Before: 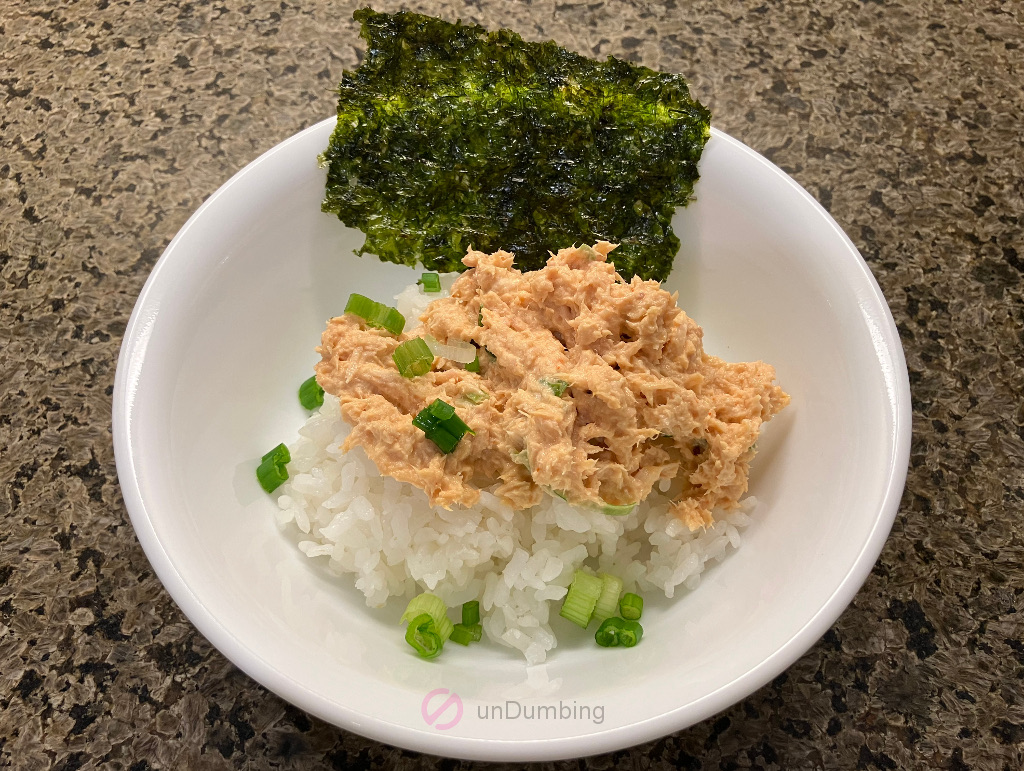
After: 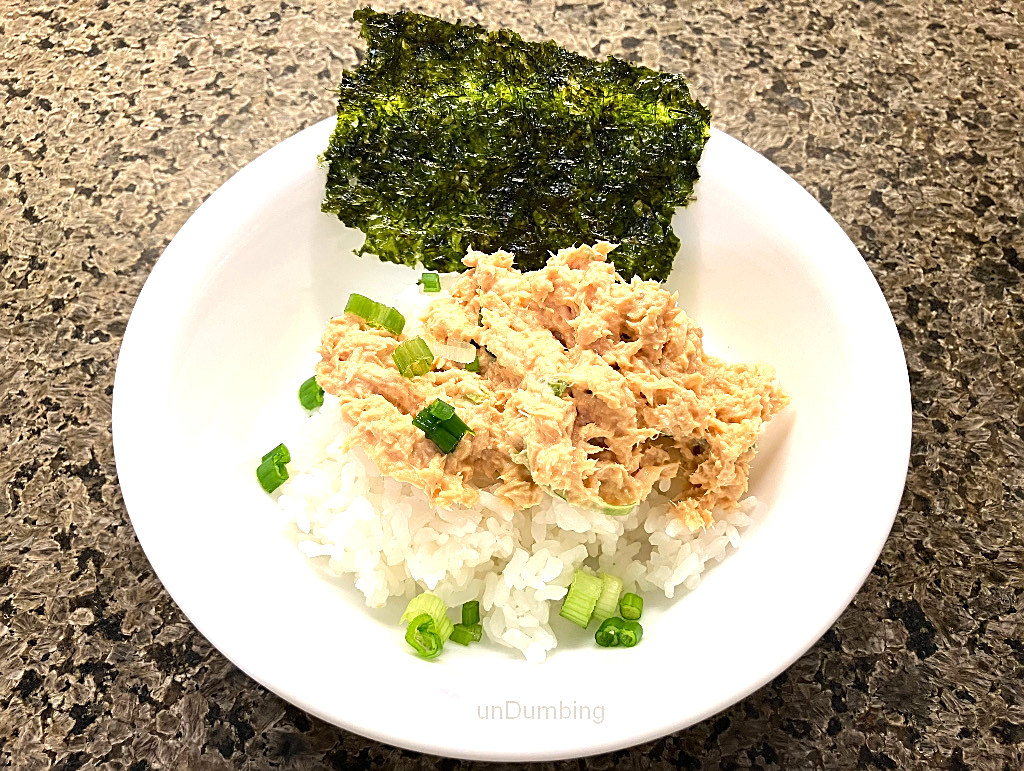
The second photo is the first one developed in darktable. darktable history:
exposure: exposure 0.7 EV, compensate highlight preservation false
tone equalizer: -8 EV -0.417 EV, -7 EV -0.389 EV, -6 EV -0.333 EV, -5 EV -0.222 EV, -3 EV 0.222 EV, -2 EV 0.333 EV, -1 EV 0.389 EV, +0 EV 0.417 EV, edges refinement/feathering 500, mask exposure compensation -1.57 EV, preserve details no
sharpen: on, module defaults
